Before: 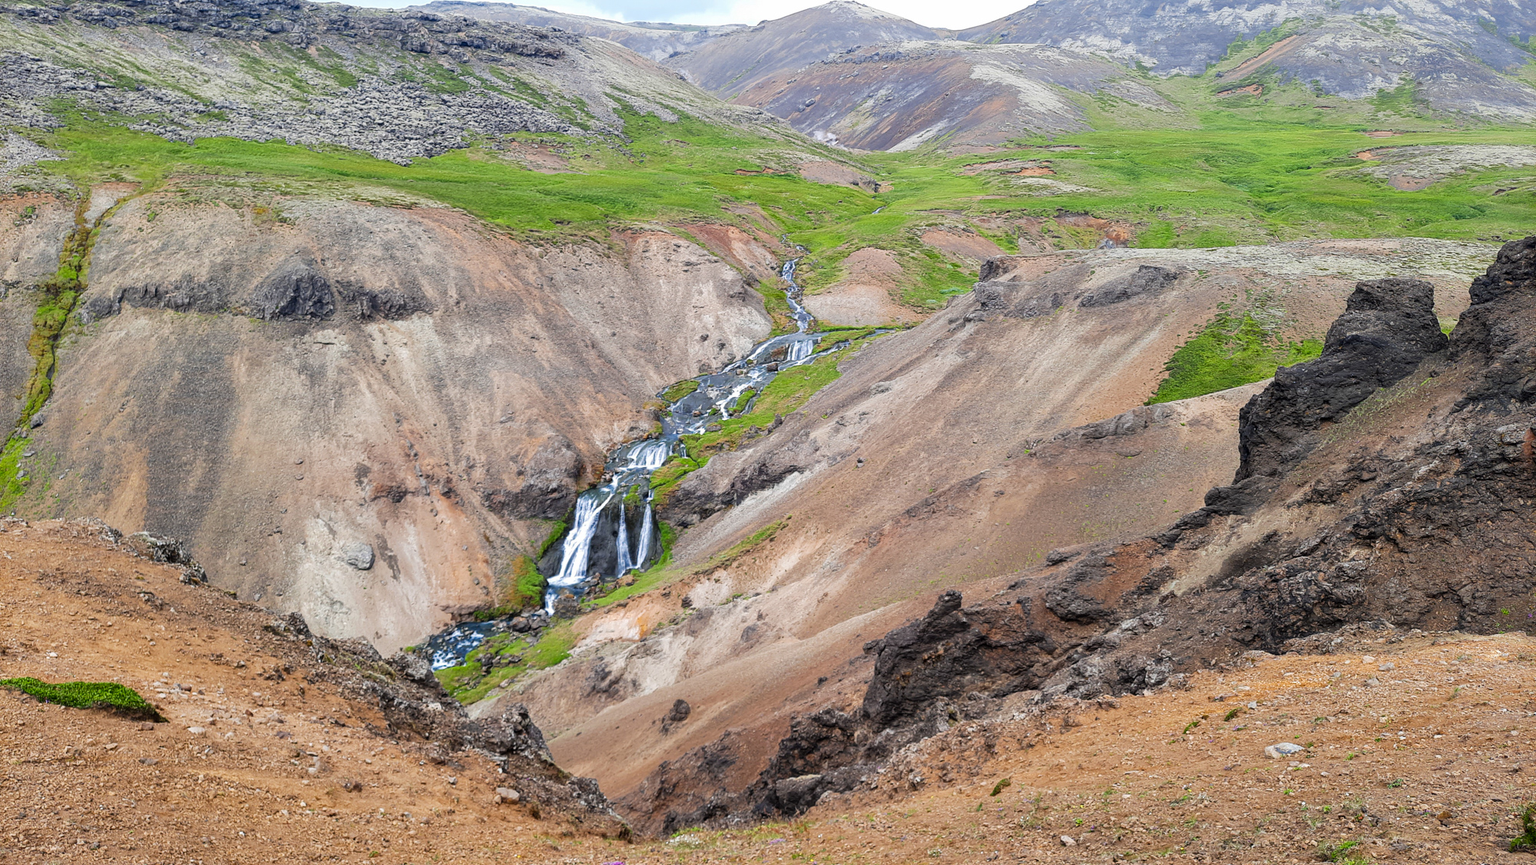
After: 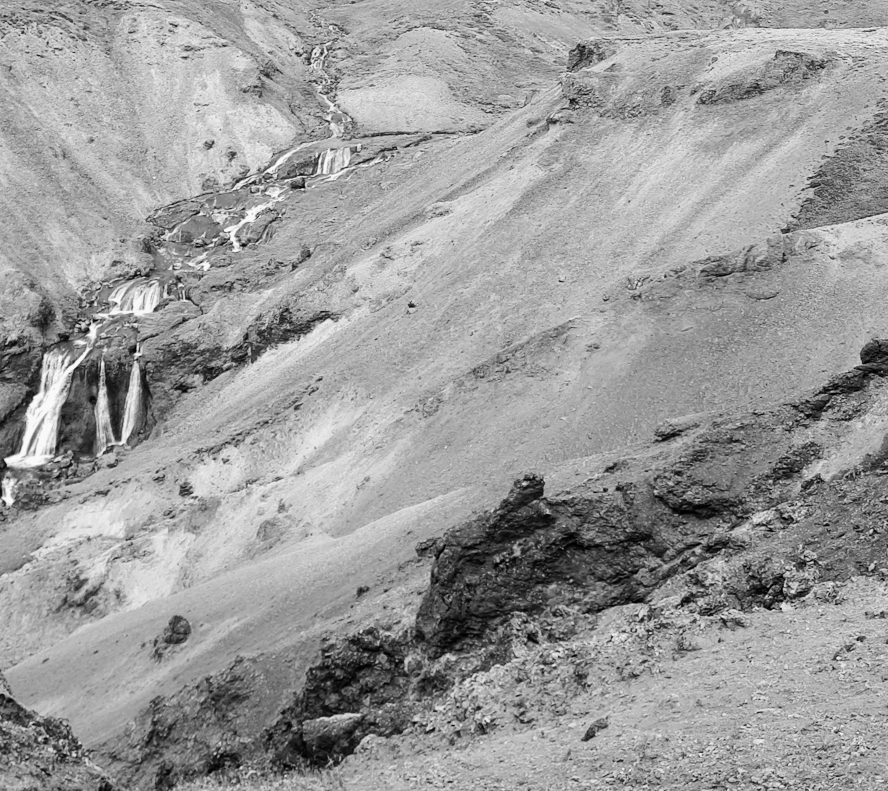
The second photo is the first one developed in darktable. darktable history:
crop: left 35.432%, top 26.233%, right 20.145%, bottom 3.432%
monochrome: on, module defaults
tone curve: curves: ch0 [(0, 0) (0.071, 0.047) (0.266, 0.26) (0.483, 0.554) (0.753, 0.811) (1, 0.983)]; ch1 [(0, 0) (0.346, 0.307) (0.408, 0.369) (0.463, 0.443) (0.482, 0.493) (0.502, 0.5) (0.517, 0.502) (0.55, 0.548) (0.597, 0.624) (0.651, 0.698) (1, 1)]; ch2 [(0, 0) (0.346, 0.34) (0.434, 0.46) (0.485, 0.494) (0.5, 0.494) (0.517, 0.506) (0.535, 0.529) (0.583, 0.611) (0.625, 0.666) (1, 1)], color space Lab, independent channels, preserve colors none
white balance: red 1, blue 1
